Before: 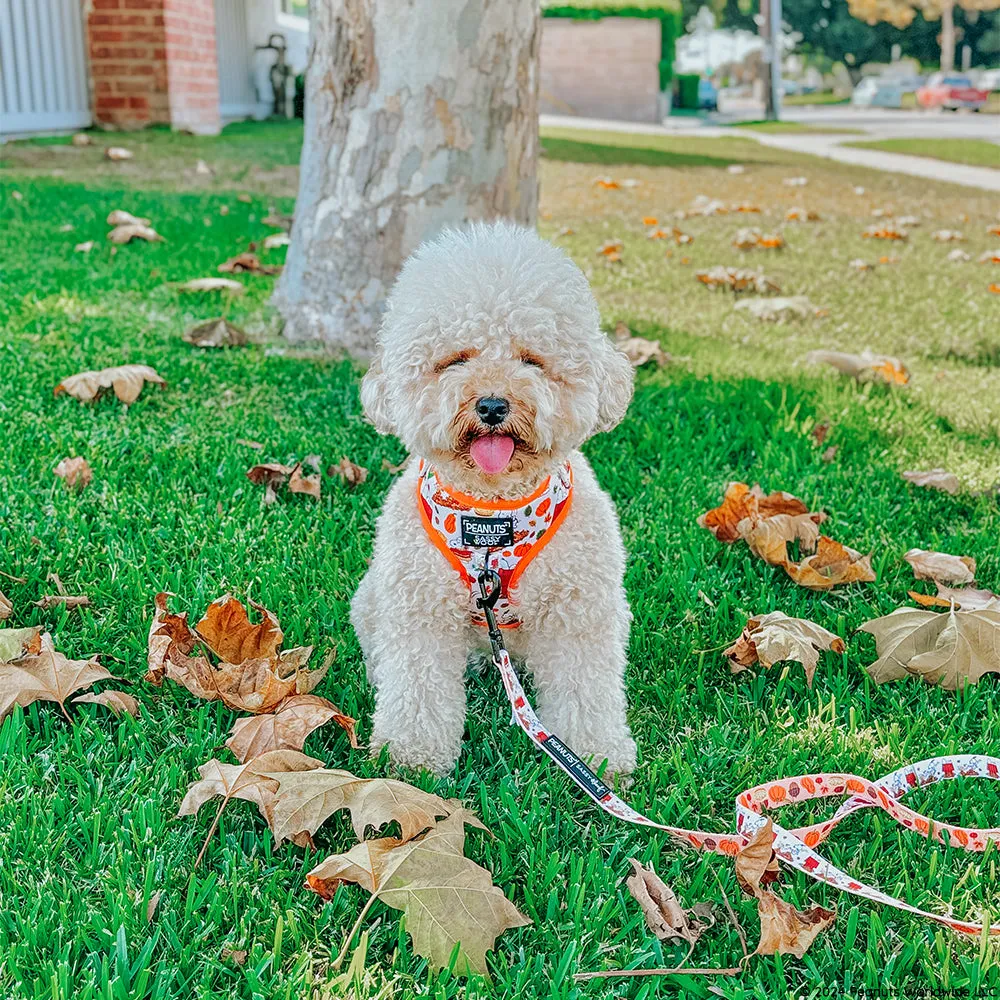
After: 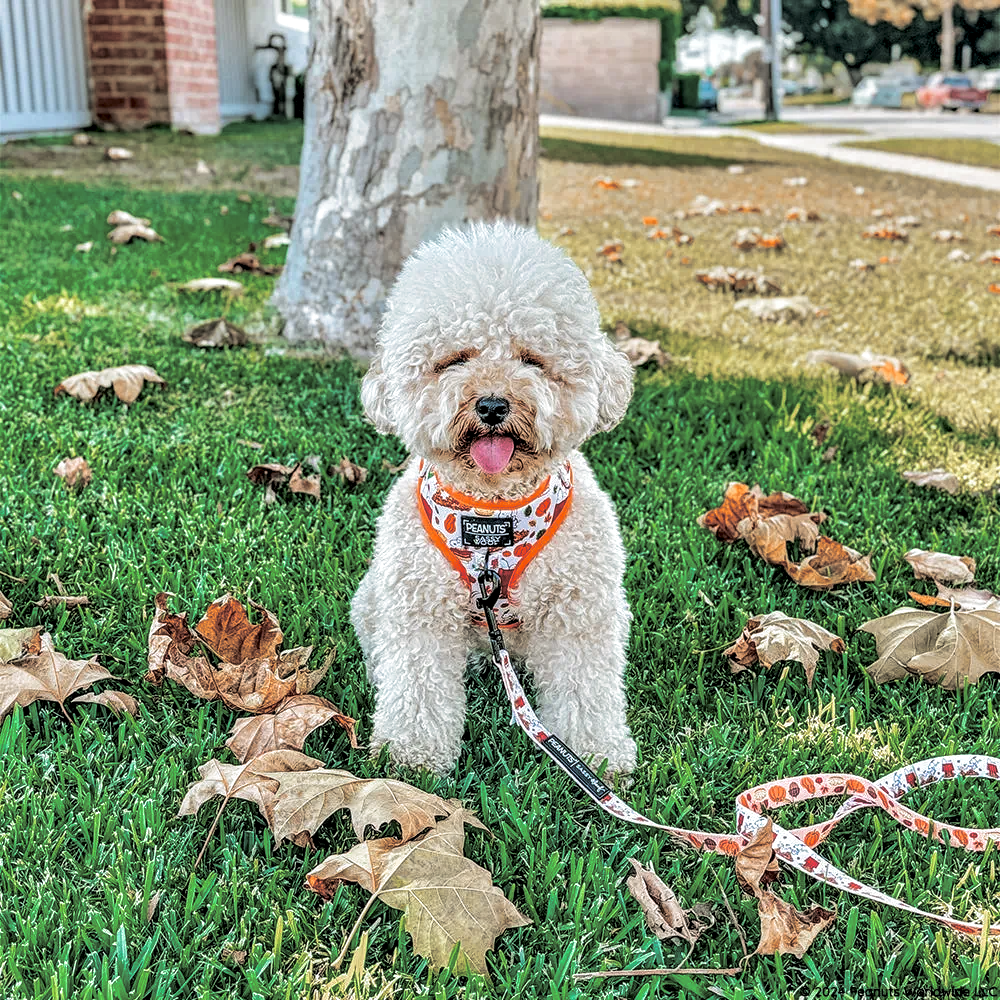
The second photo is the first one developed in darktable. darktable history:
color zones: curves: ch2 [(0, 0.5) (0.143, 0.5) (0.286, 0.416) (0.429, 0.5) (0.571, 0.5) (0.714, 0.5) (0.857, 0.5) (1, 0.5)]
split-toning: shadows › hue 36°, shadows › saturation 0.05, highlights › hue 10.8°, highlights › saturation 0.15, compress 40%
local contrast: highlights 65%, shadows 54%, detail 169%, midtone range 0.514
